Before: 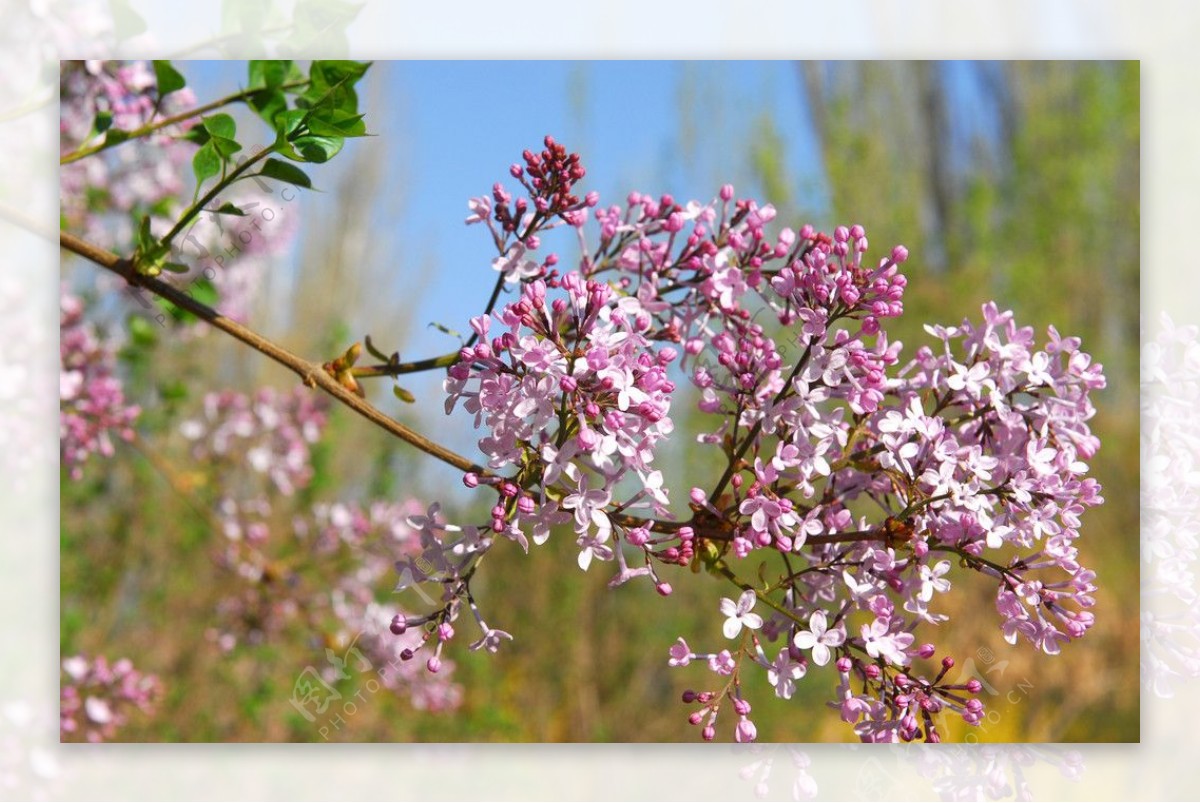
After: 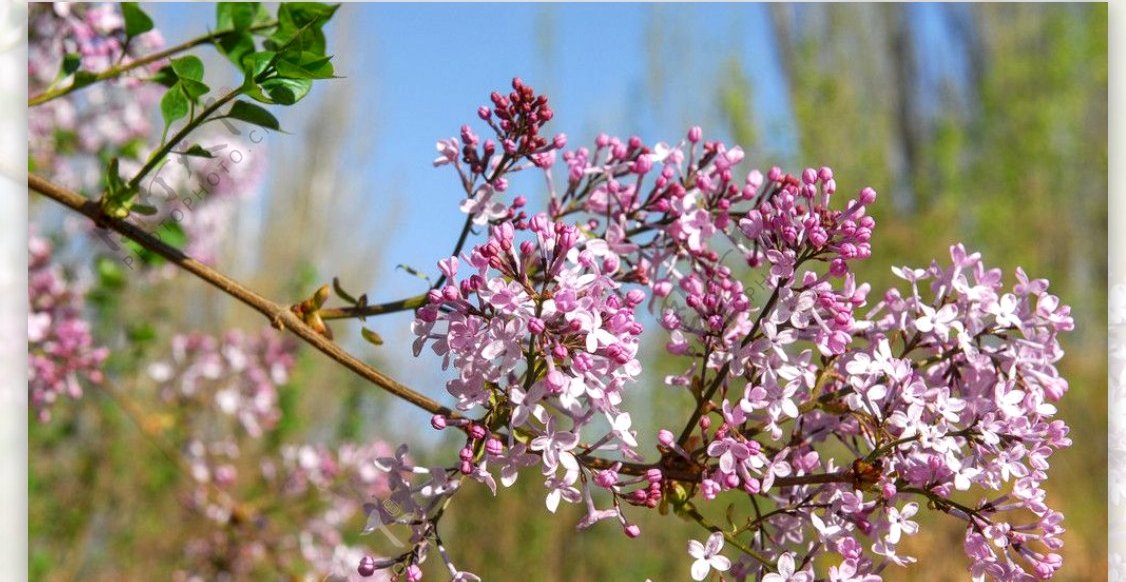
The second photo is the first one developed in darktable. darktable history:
crop: left 2.737%, top 7.287%, right 3.421%, bottom 20.179%
local contrast: on, module defaults
